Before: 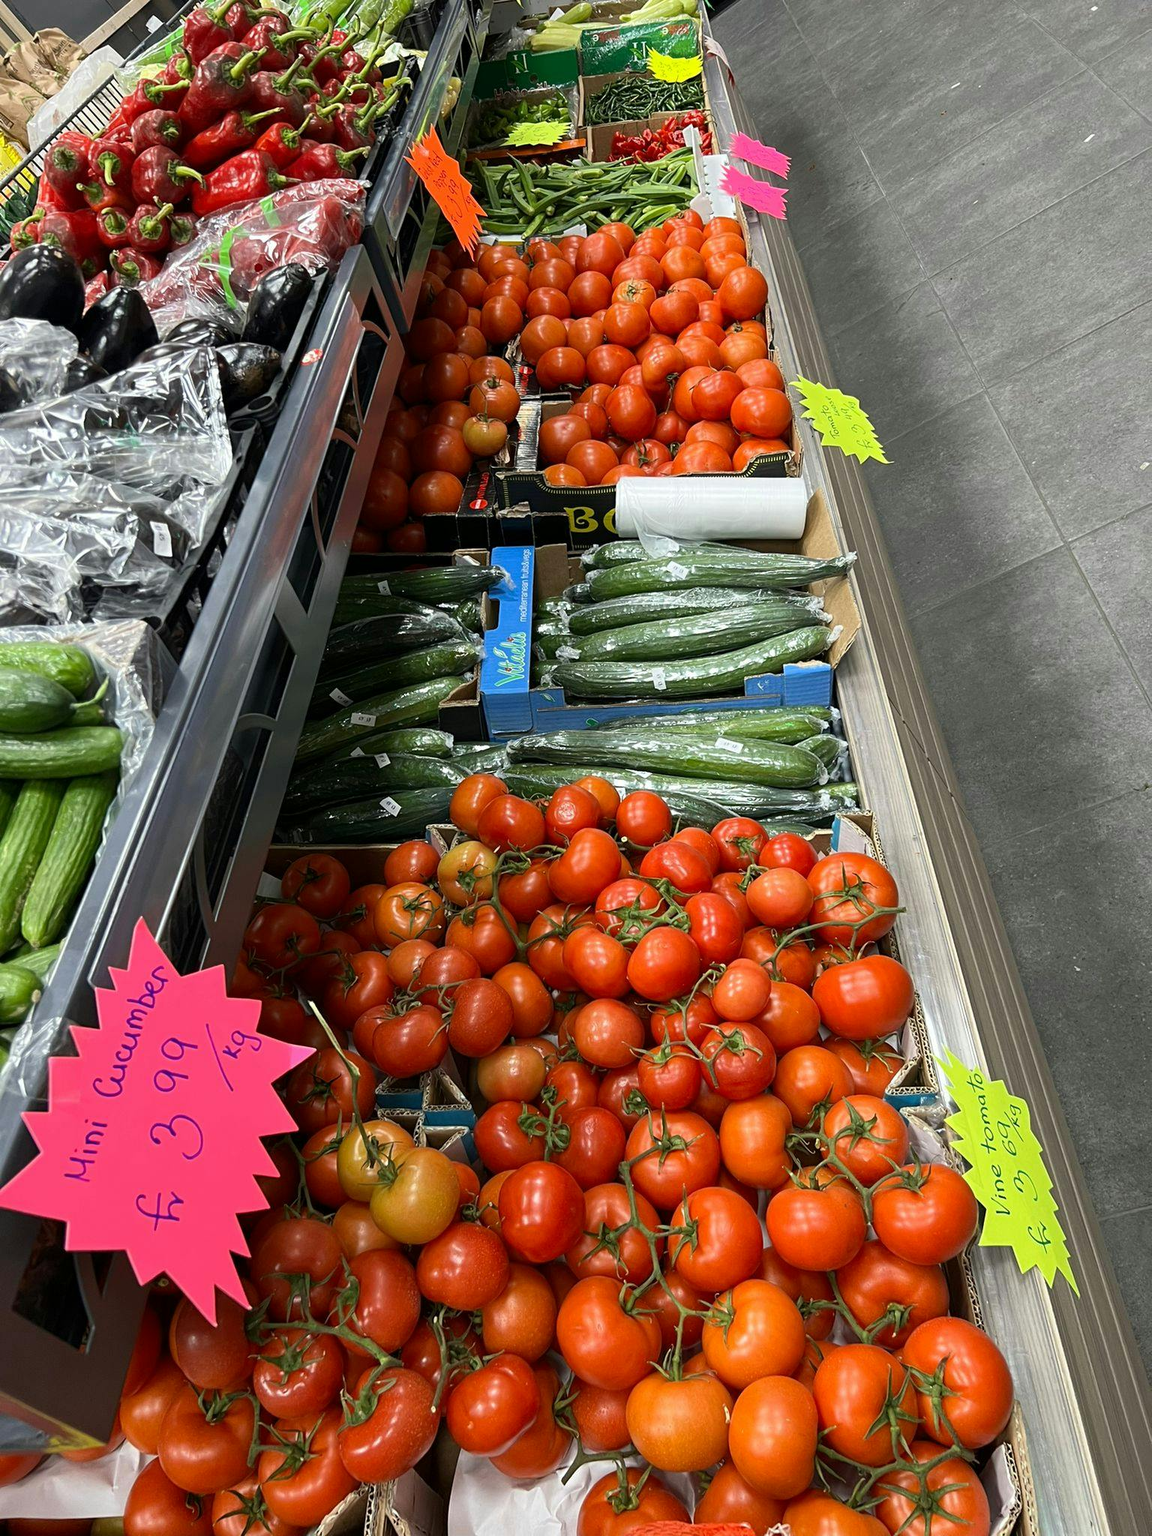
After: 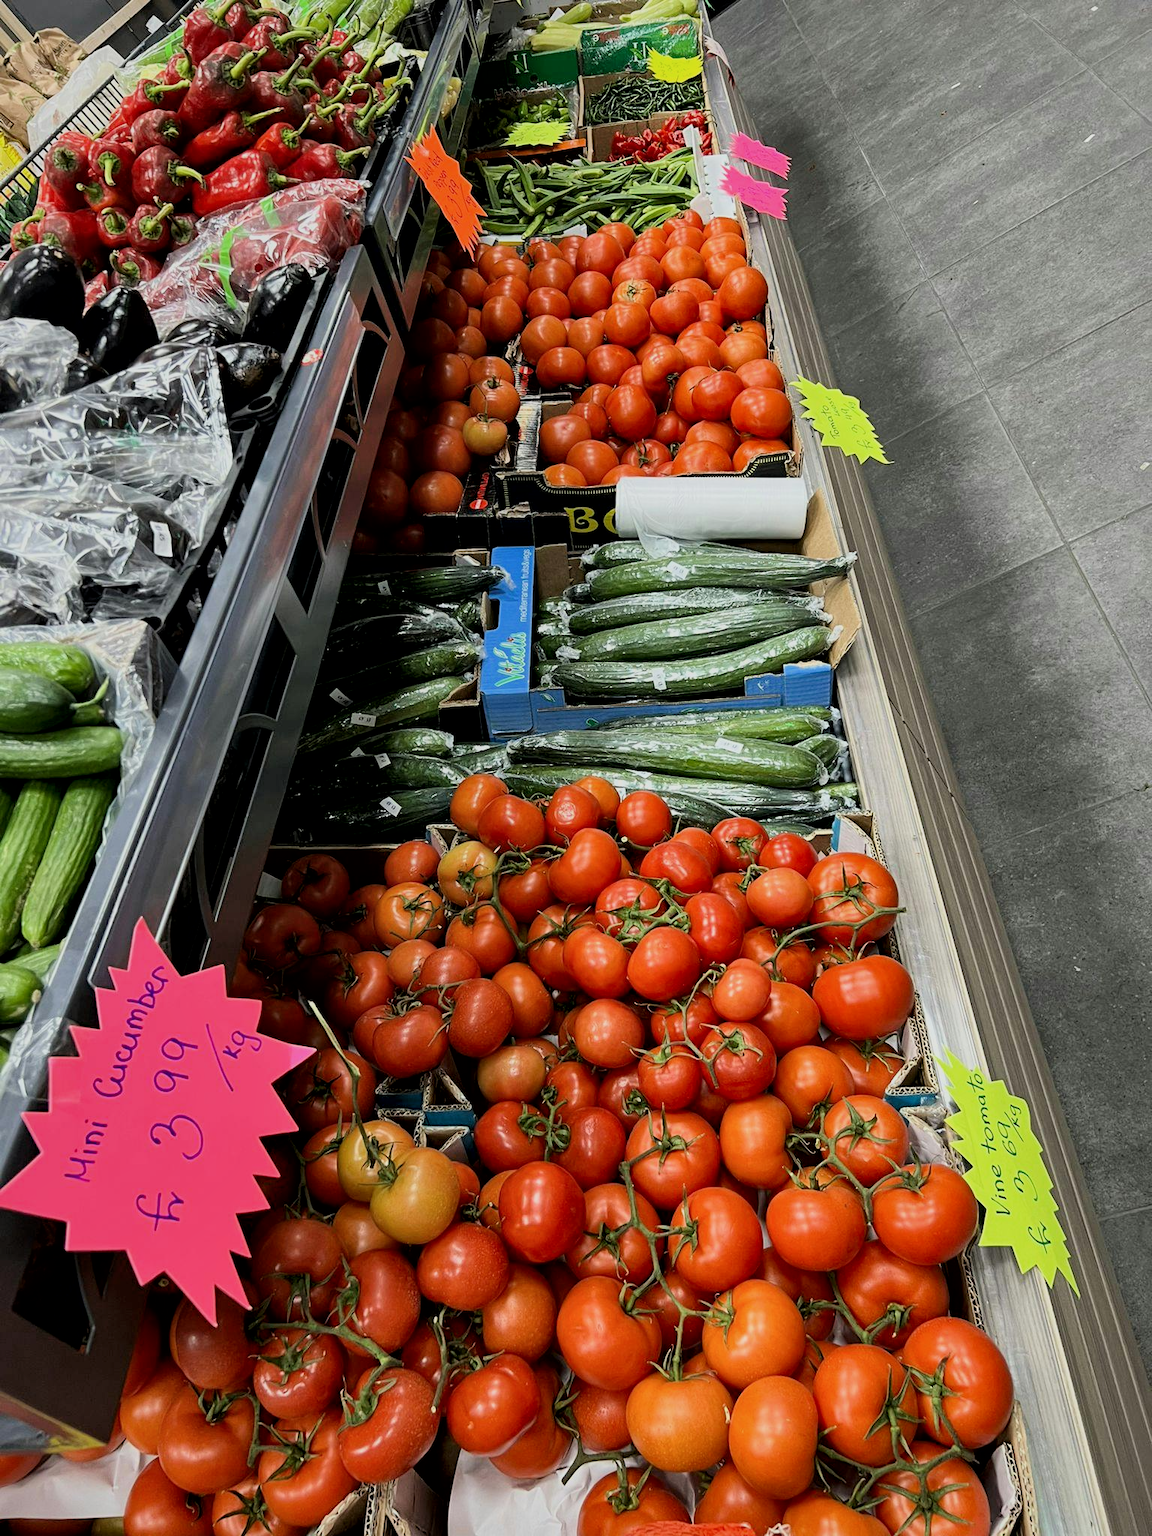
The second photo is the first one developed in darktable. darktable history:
filmic rgb: black relative exposure -7.65 EV, white relative exposure 4.56 EV, hardness 3.61, color science v6 (2022)
local contrast: mode bilateral grid, contrast 19, coarseness 99, detail 150%, midtone range 0.2
tone equalizer: mask exposure compensation -0.512 EV
